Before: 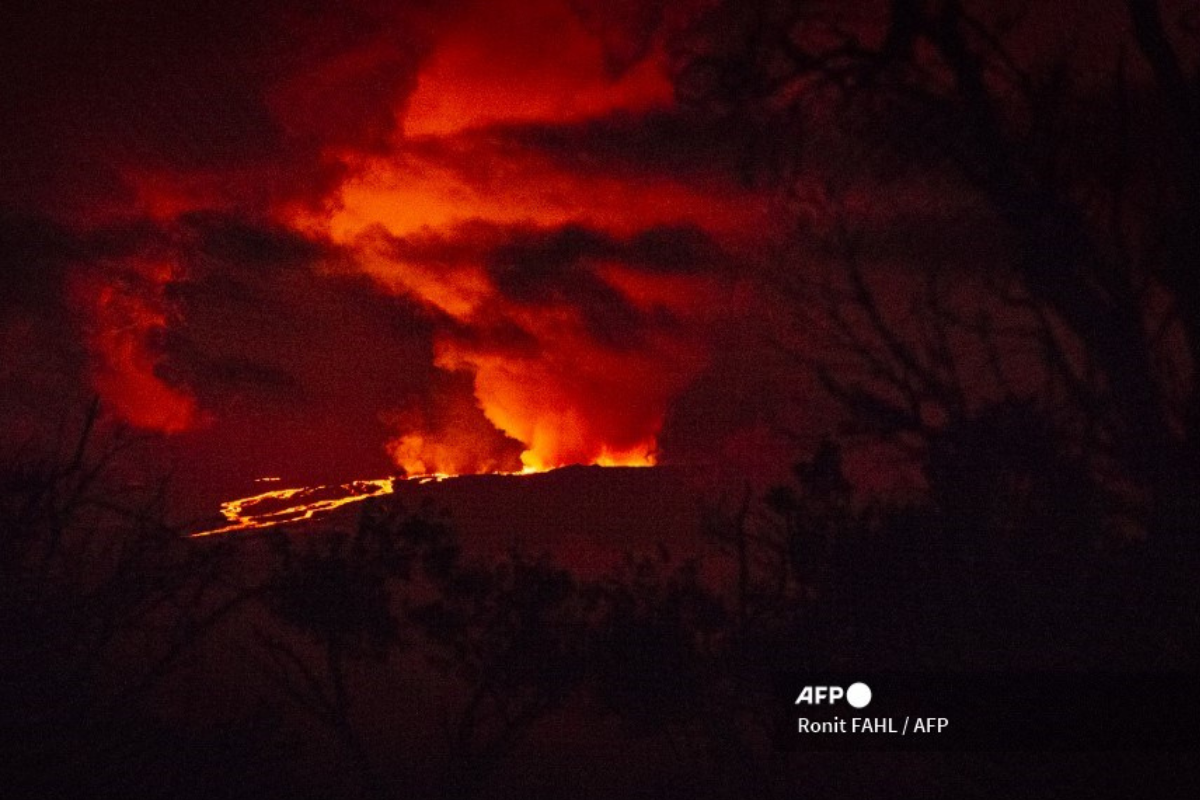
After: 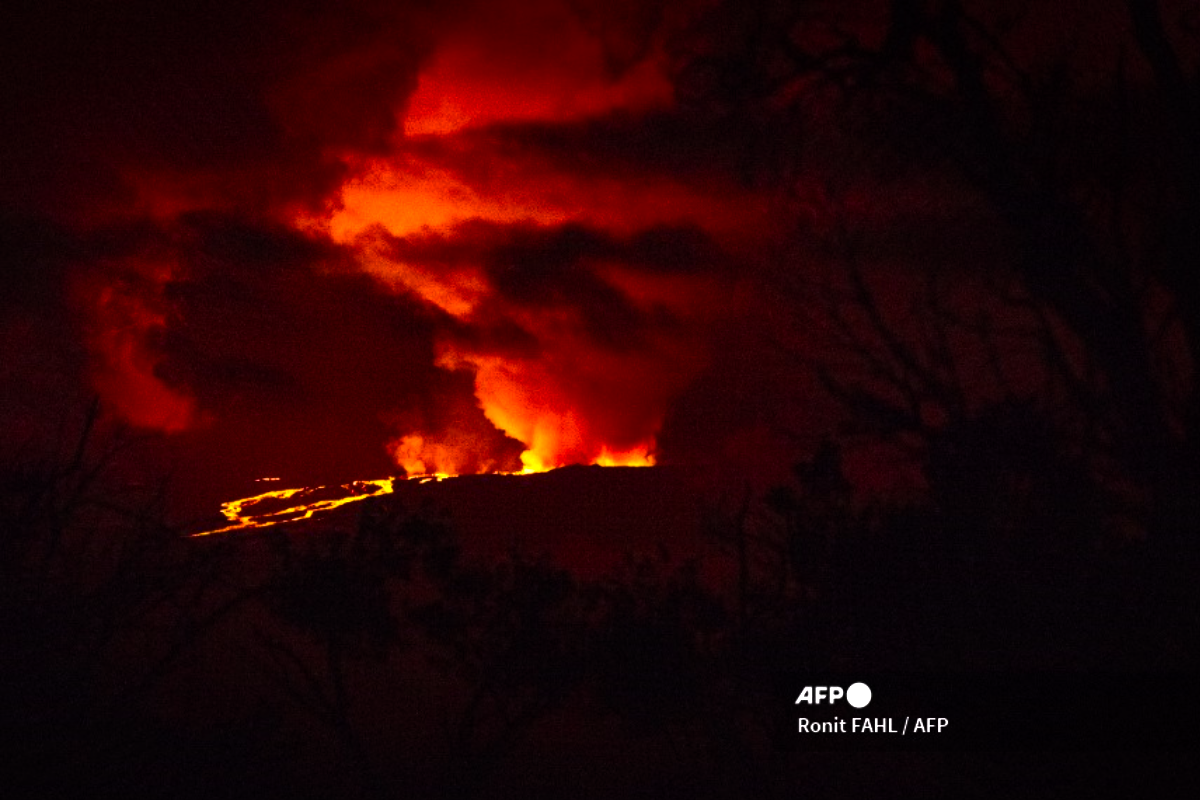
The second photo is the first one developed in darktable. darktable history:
tone equalizer: -8 EV -0.444 EV, -7 EV -0.399 EV, -6 EV -0.319 EV, -5 EV -0.245 EV, -3 EV 0.201 EV, -2 EV 0.352 EV, -1 EV 0.375 EV, +0 EV 0.443 EV, edges refinement/feathering 500, mask exposure compensation -1.57 EV, preserve details guided filter
color balance rgb: shadows lift › chroma 0.841%, shadows lift › hue 115.17°, linear chroma grading › global chroma 9.73%, perceptual saturation grading › global saturation 25.927%, perceptual brilliance grading › global brilliance 14.655%, perceptual brilliance grading › shadows -35.781%
